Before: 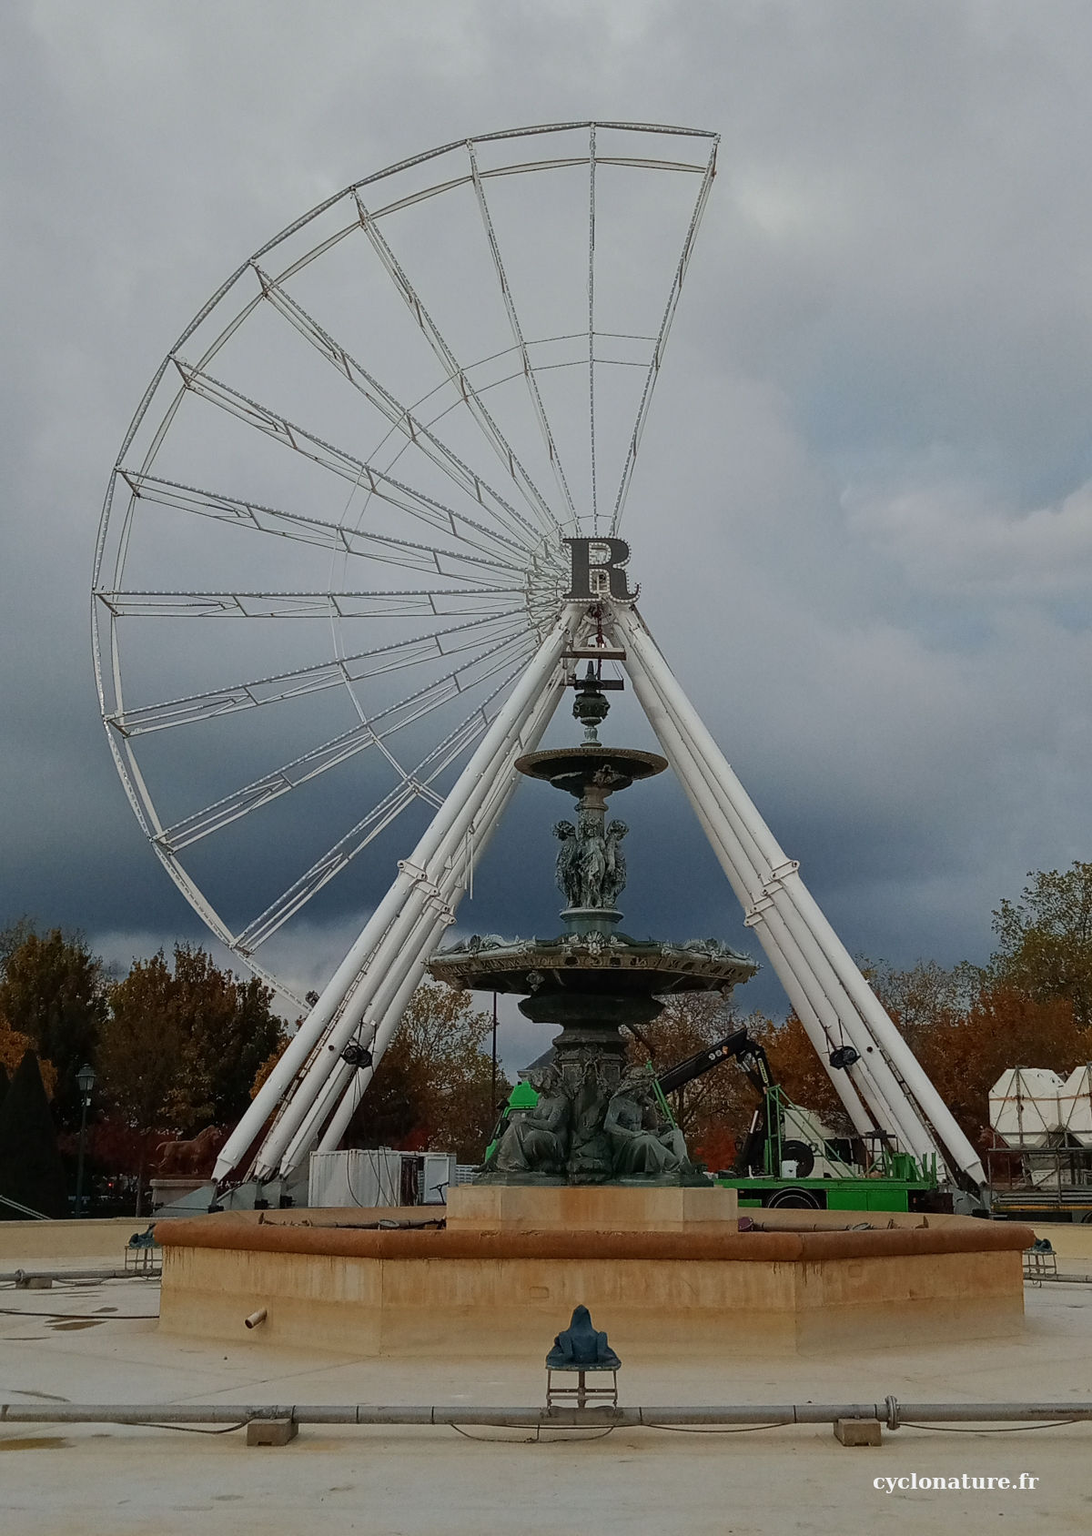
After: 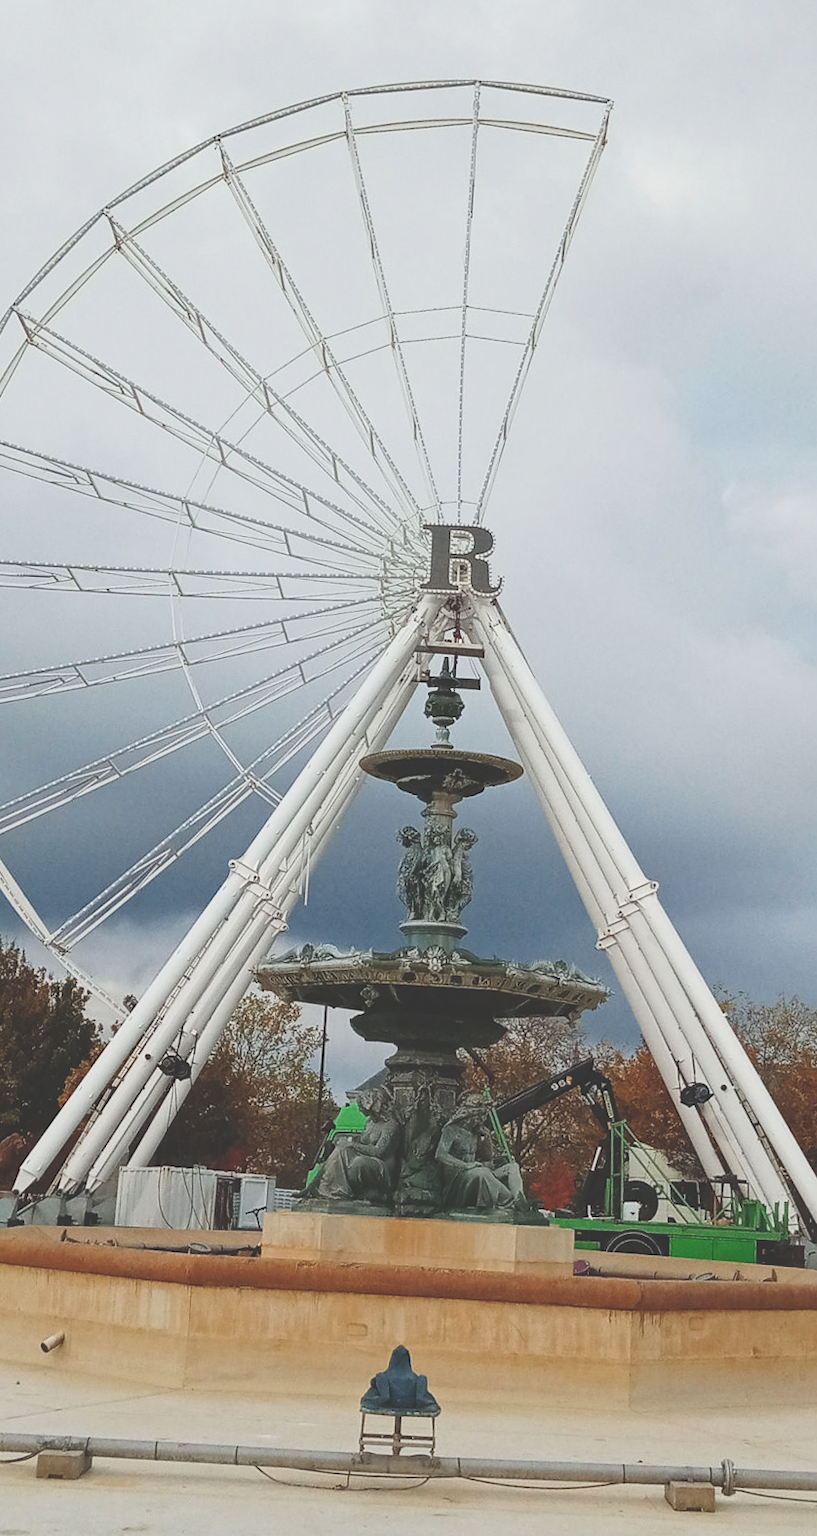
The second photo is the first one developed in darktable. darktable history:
exposure: black level correction -0.03, compensate exposure bias true, compensate highlight preservation false
crop and rotate: angle -2.9°, left 14.129%, top 0.015%, right 11.062%, bottom 0.037%
base curve: curves: ch0 [(0, 0) (0.028, 0.03) (0.121, 0.232) (0.46, 0.748) (0.859, 0.968) (1, 1)], preserve colors none
